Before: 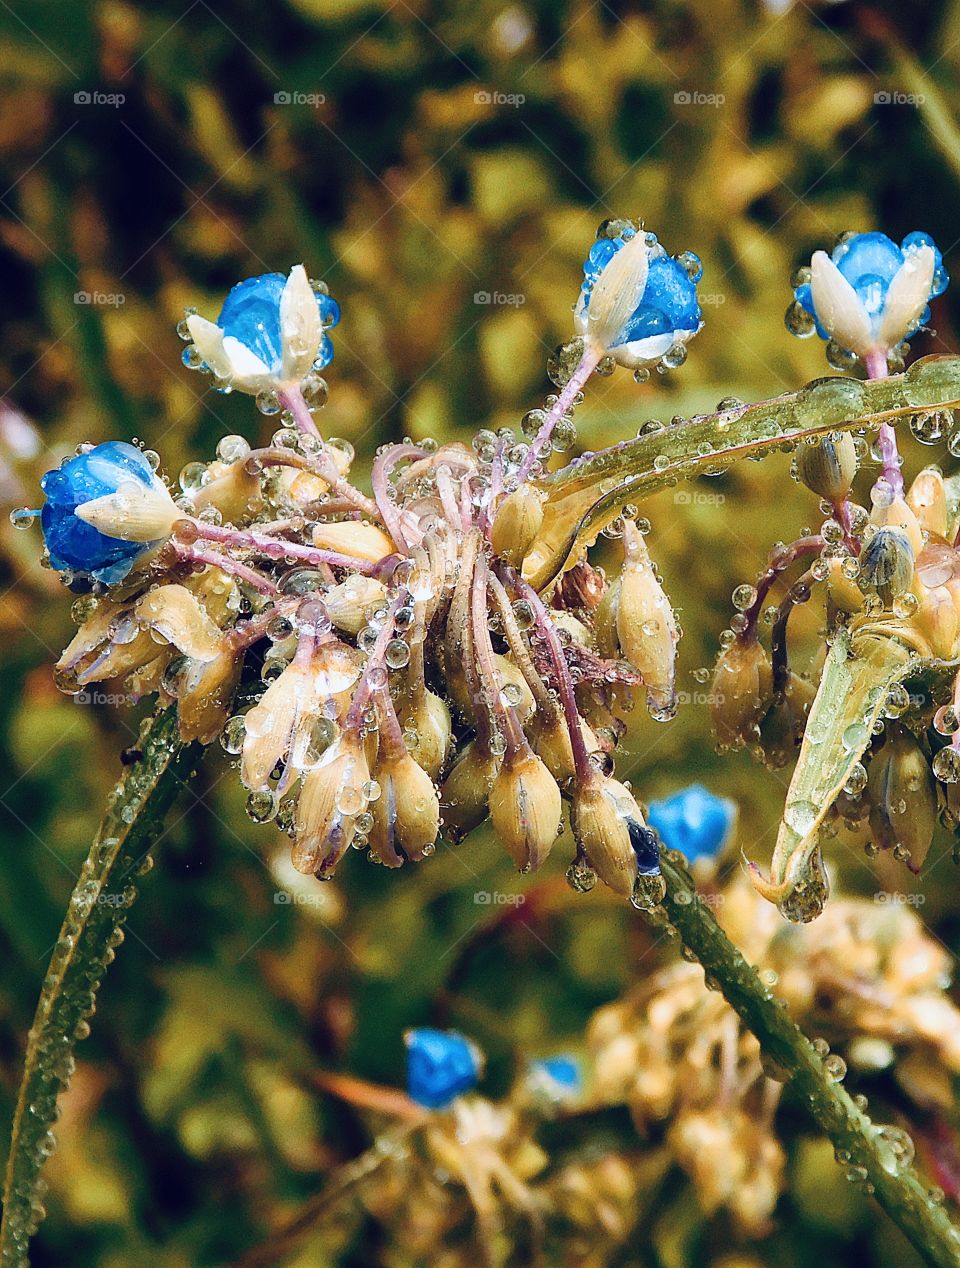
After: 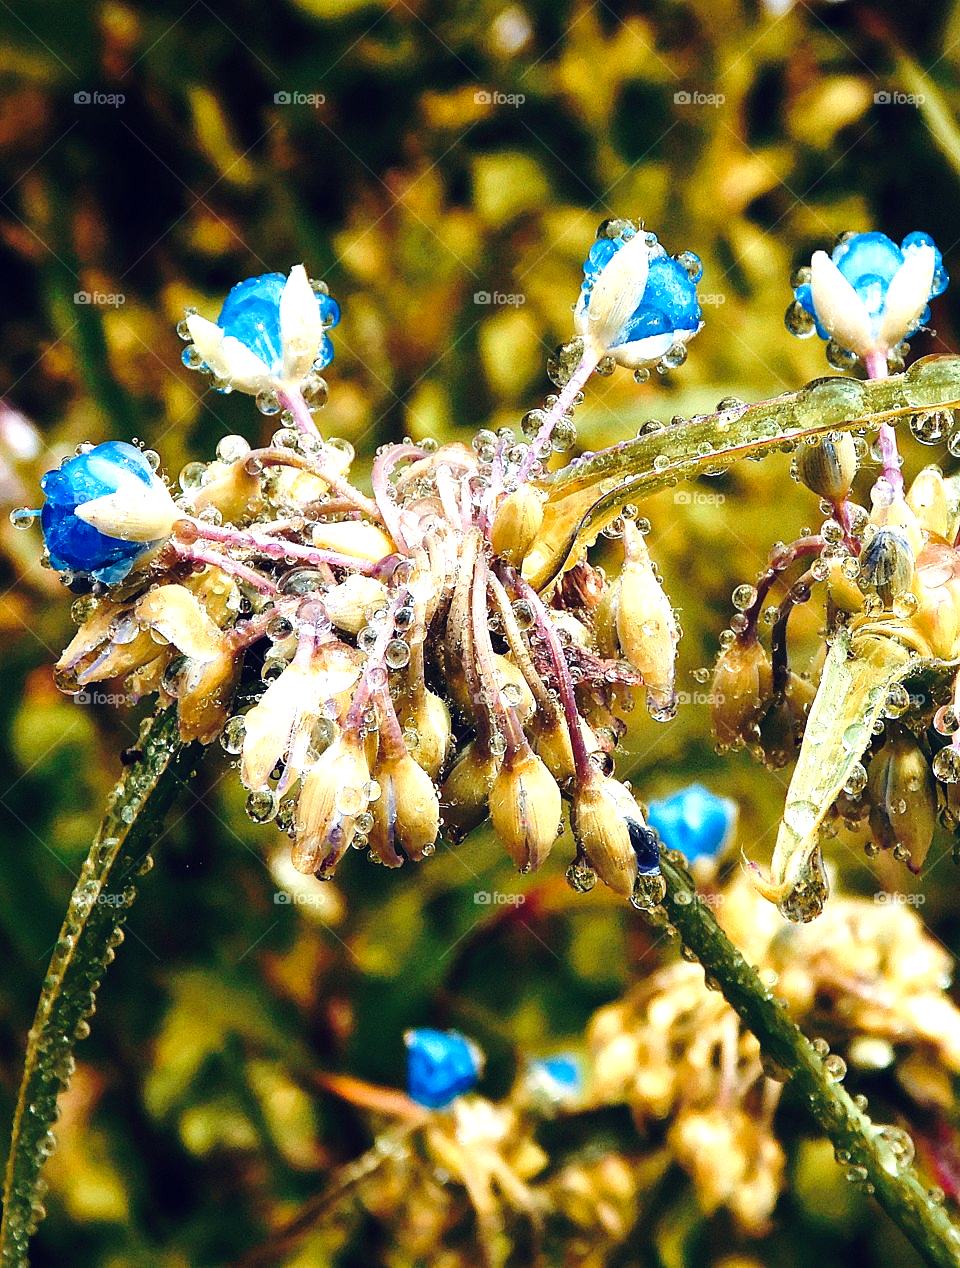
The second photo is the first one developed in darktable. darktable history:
tone equalizer: -8 EV -0.773 EV, -7 EV -0.686 EV, -6 EV -0.606 EV, -5 EV -0.372 EV, -3 EV 0.404 EV, -2 EV 0.6 EV, -1 EV 0.675 EV, +0 EV 0.731 EV, smoothing diameter 24.92%, edges refinement/feathering 14.4, preserve details guided filter
base curve: curves: ch0 [(0, 0) (0.073, 0.04) (0.157, 0.139) (0.492, 0.492) (0.758, 0.758) (1, 1)], preserve colors none
